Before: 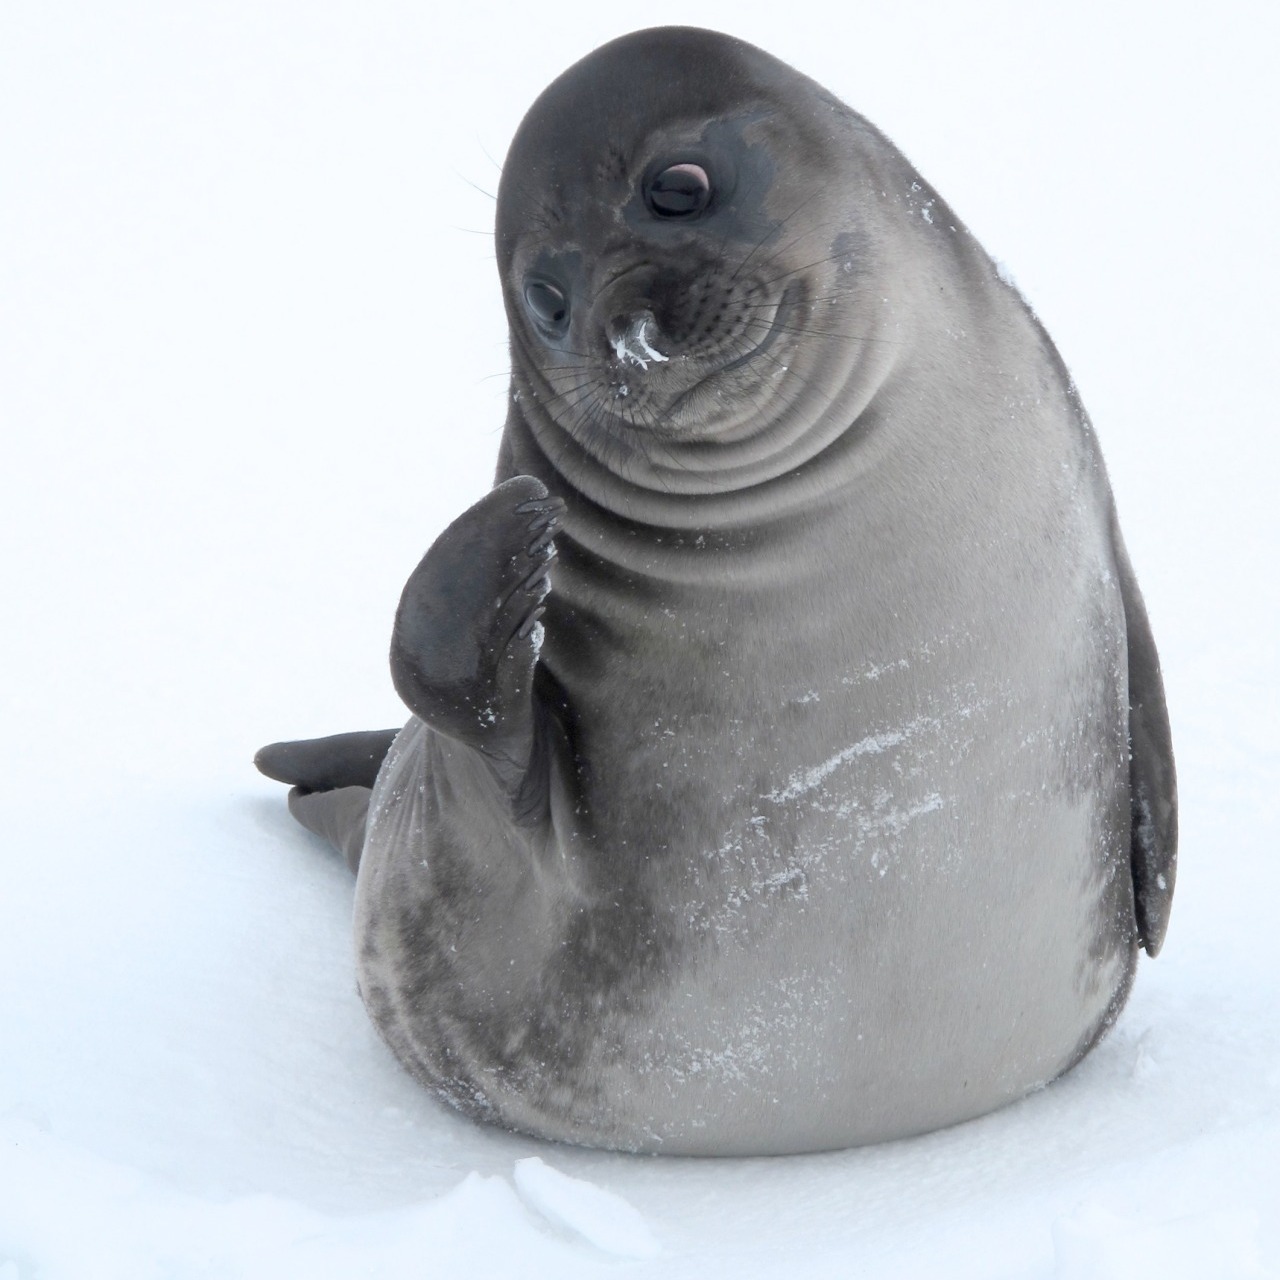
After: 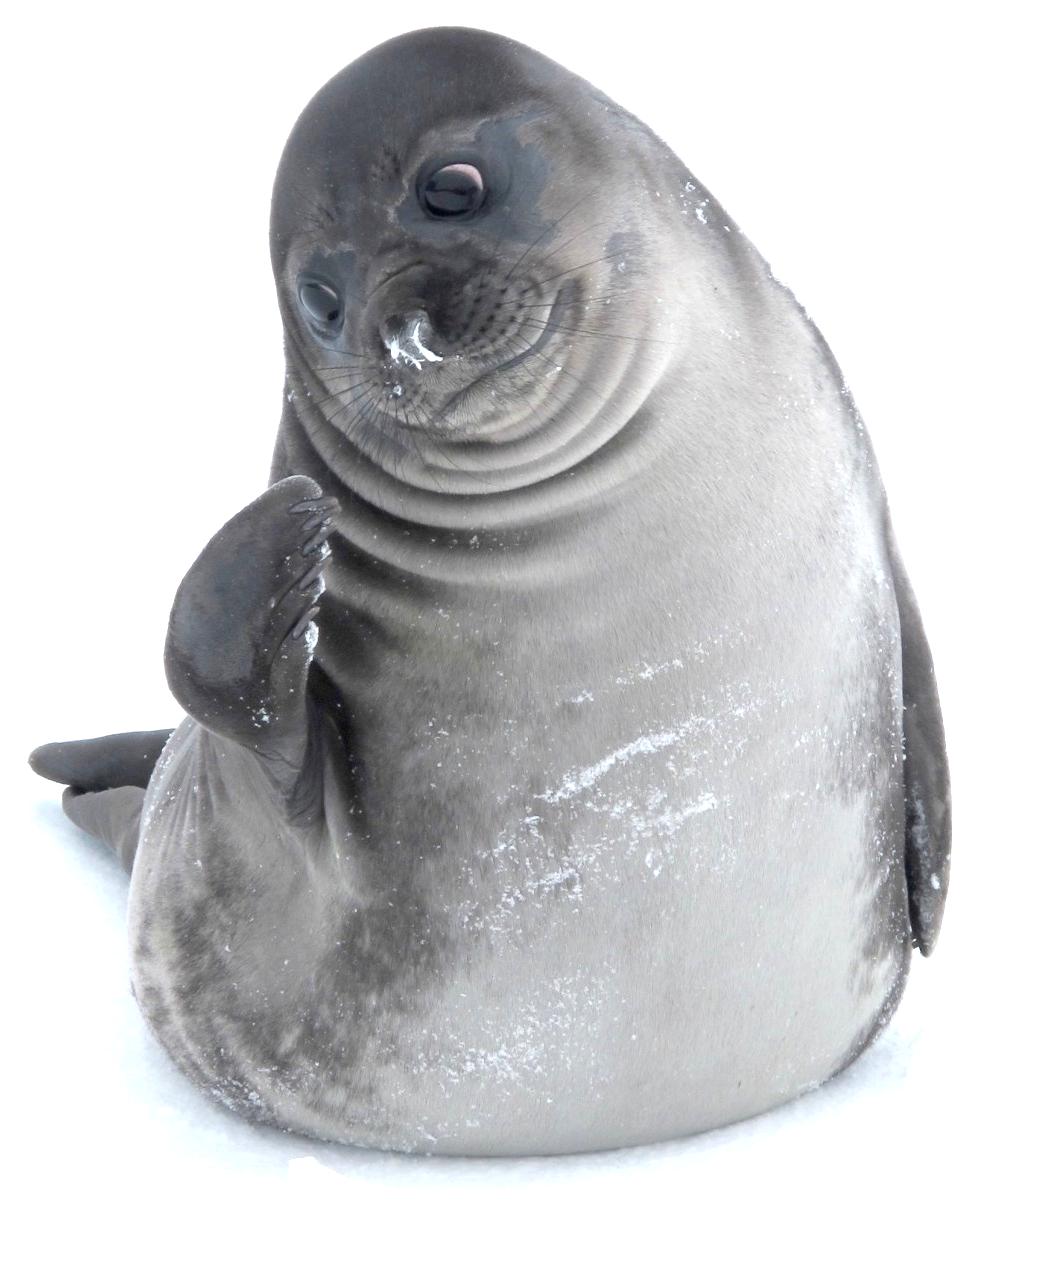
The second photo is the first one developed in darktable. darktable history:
exposure: black level correction 0, exposure 0.702 EV, compensate exposure bias true, compensate highlight preservation false
crop: left 17.663%, bottom 0.024%
